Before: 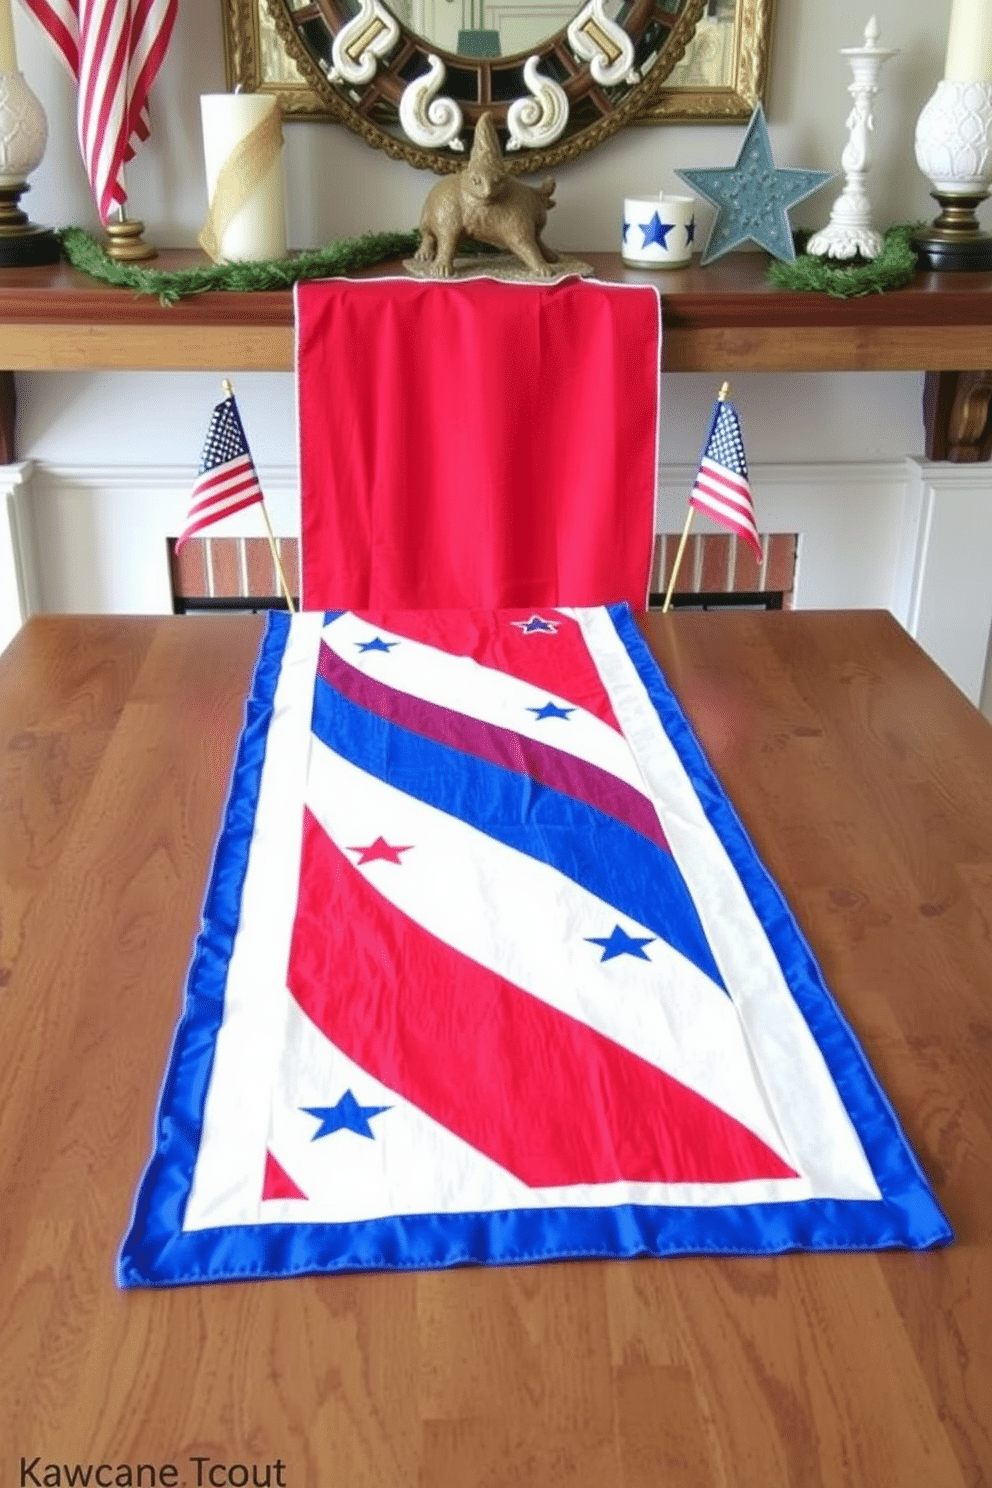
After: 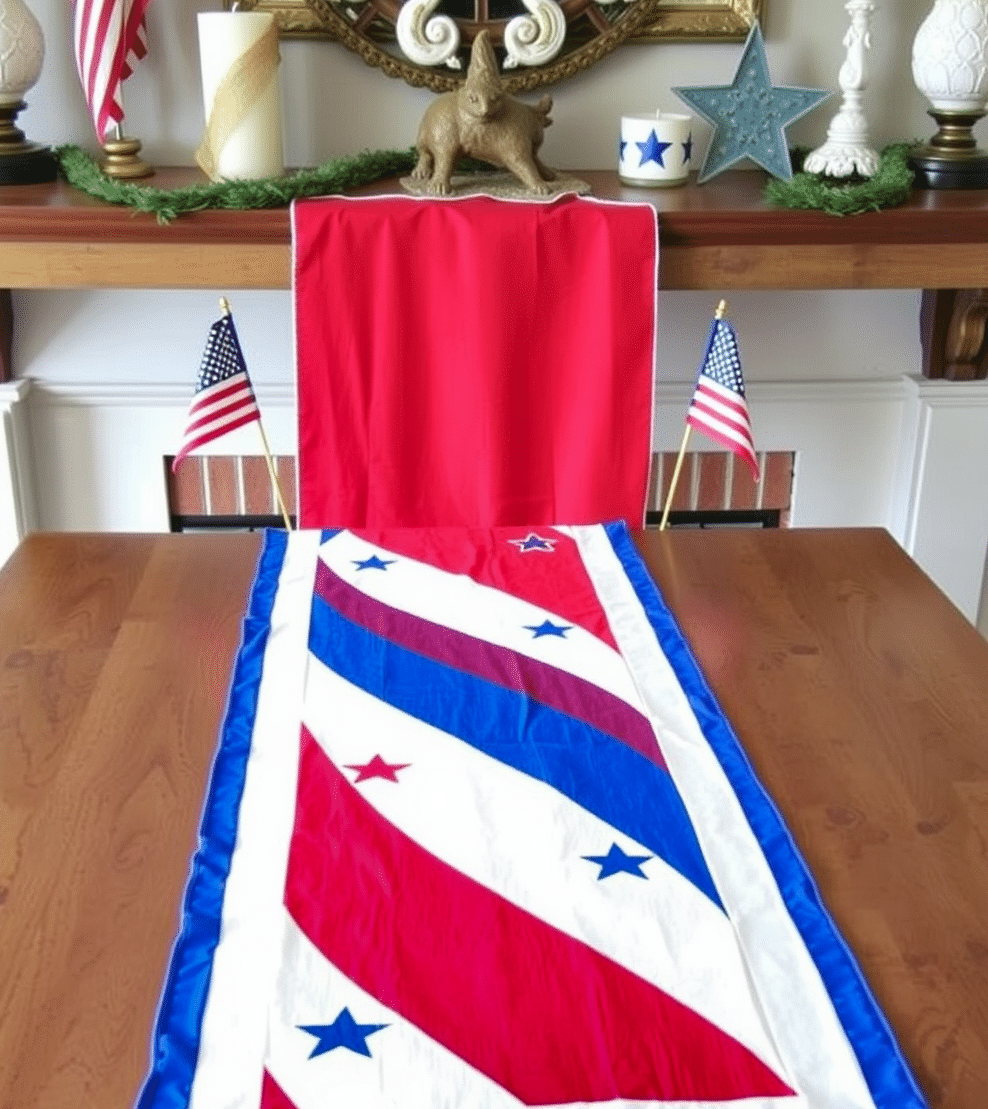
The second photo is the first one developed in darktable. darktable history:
crop: left 0.368%, top 5.555%, bottom 19.91%
shadows and highlights: low approximation 0.01, soften with gaussian
